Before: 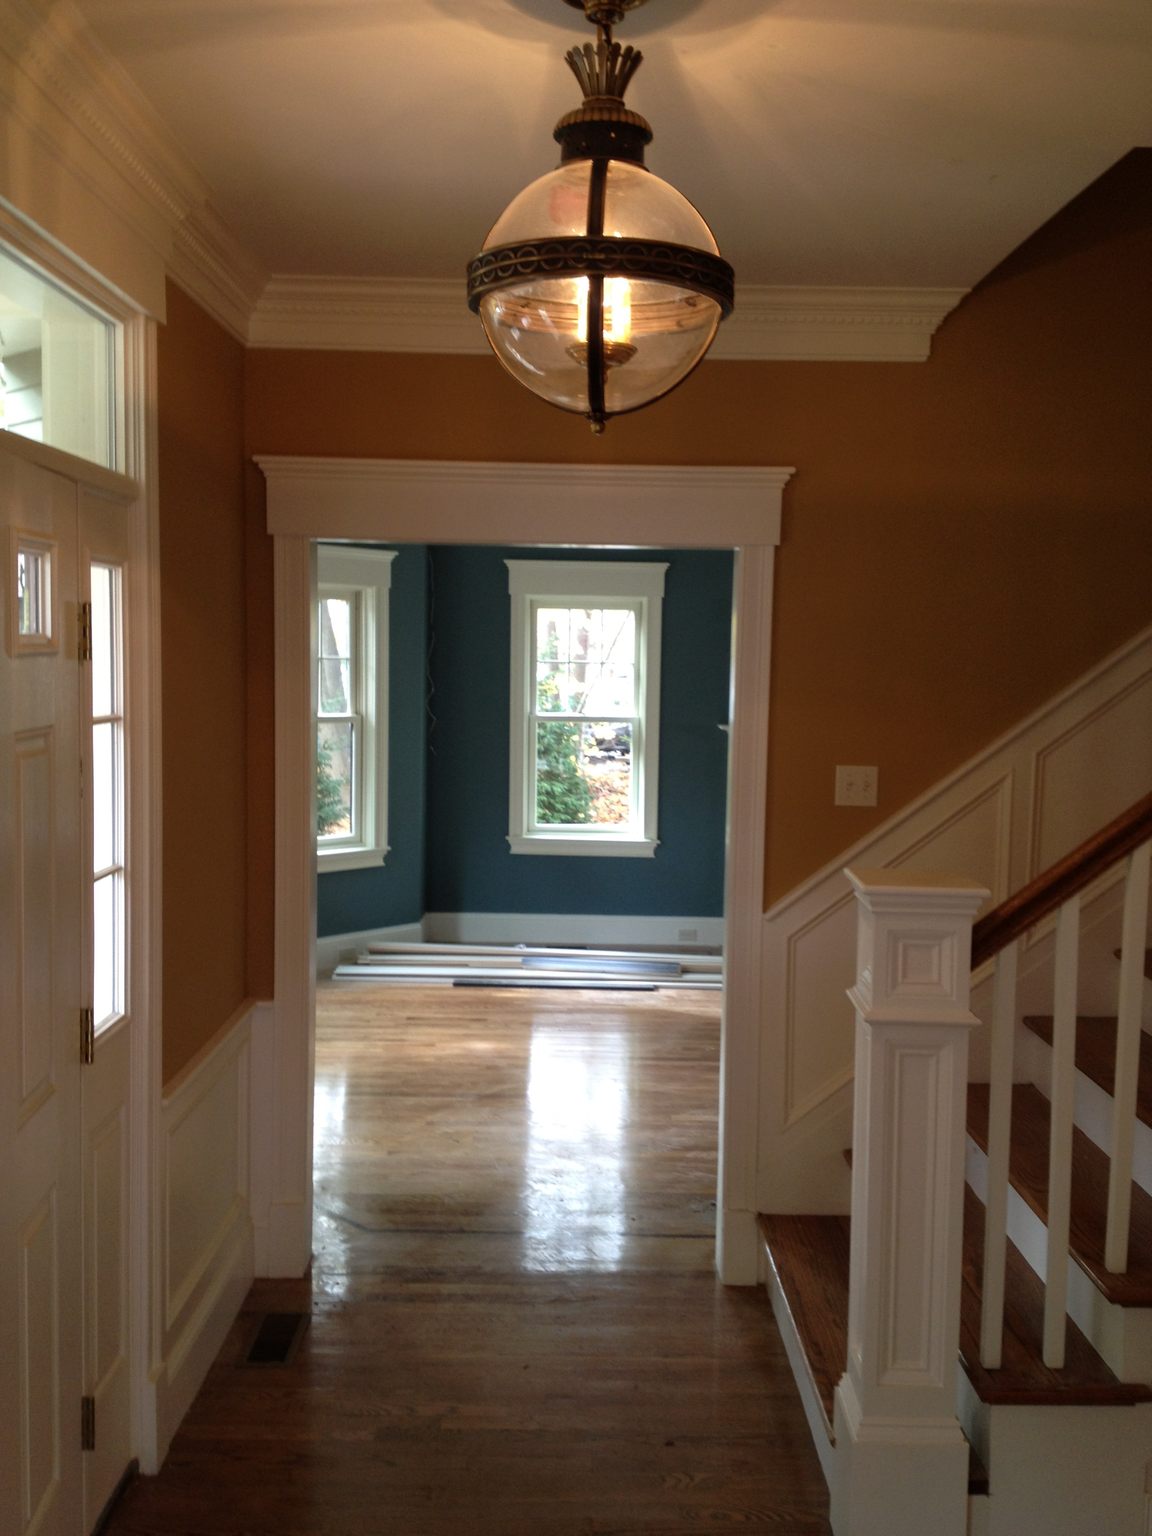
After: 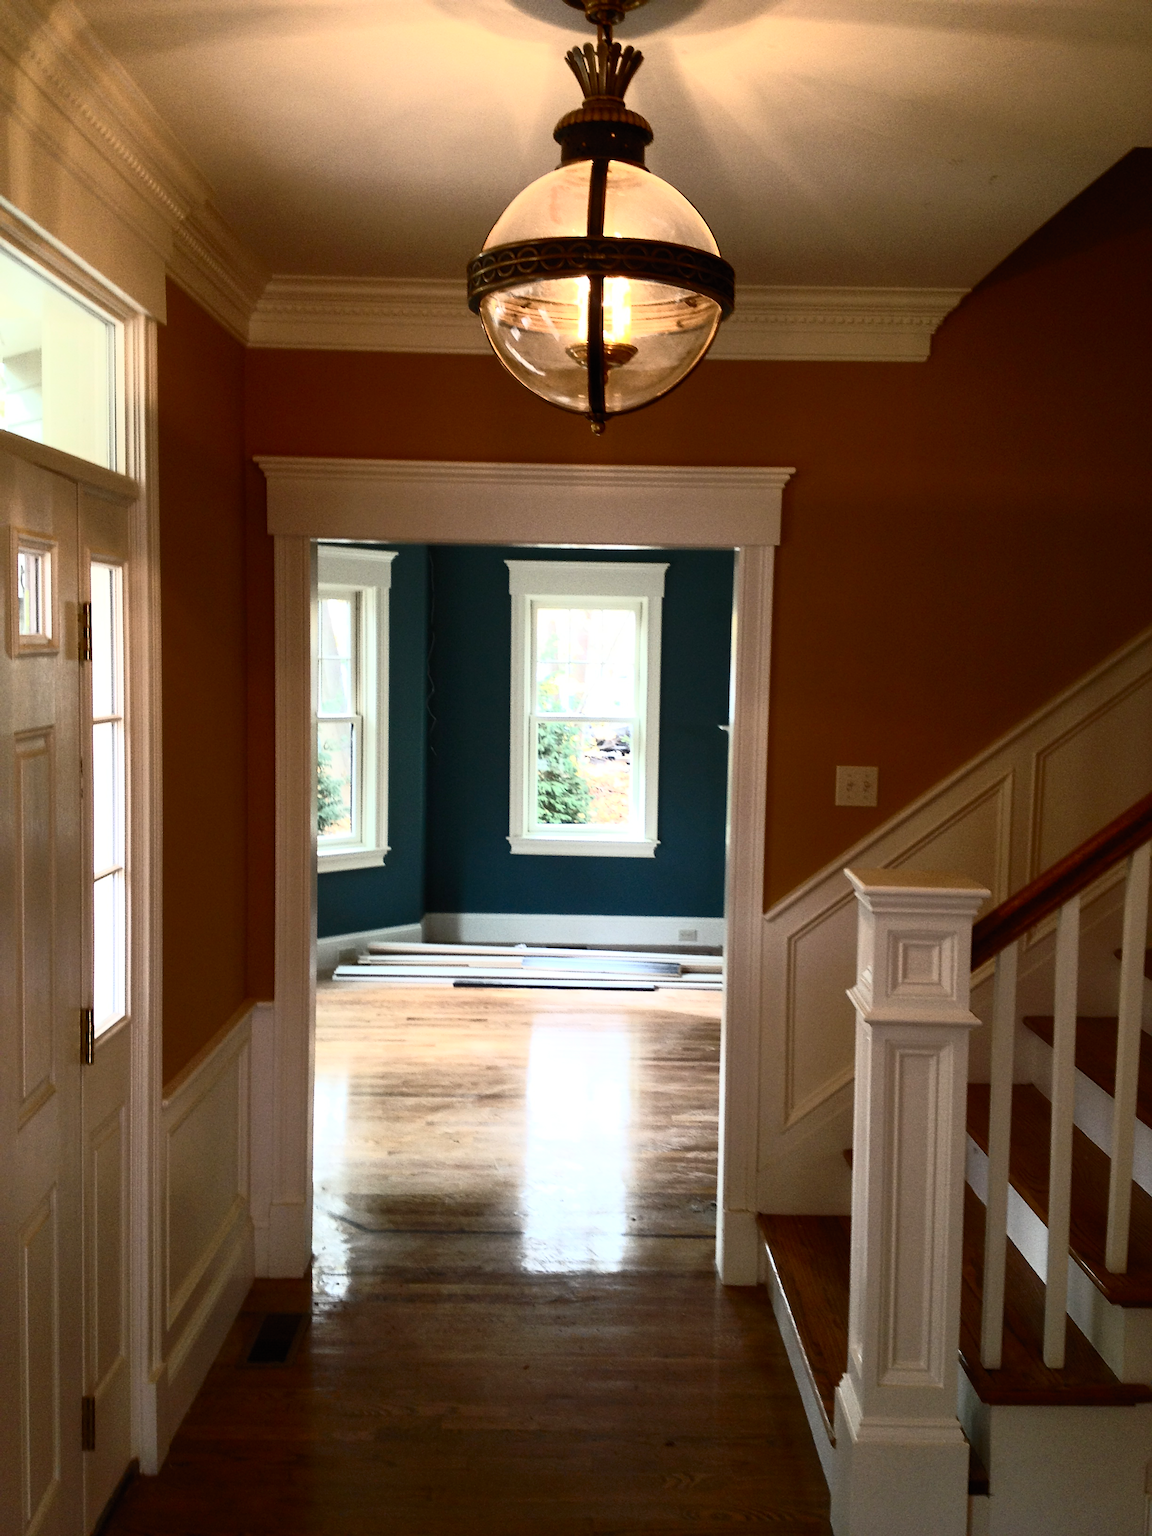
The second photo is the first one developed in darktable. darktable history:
sharpen: on, module defaults
contrast brightness saturation: contrast 0.62, brightness 0.34, saturation 0.14
